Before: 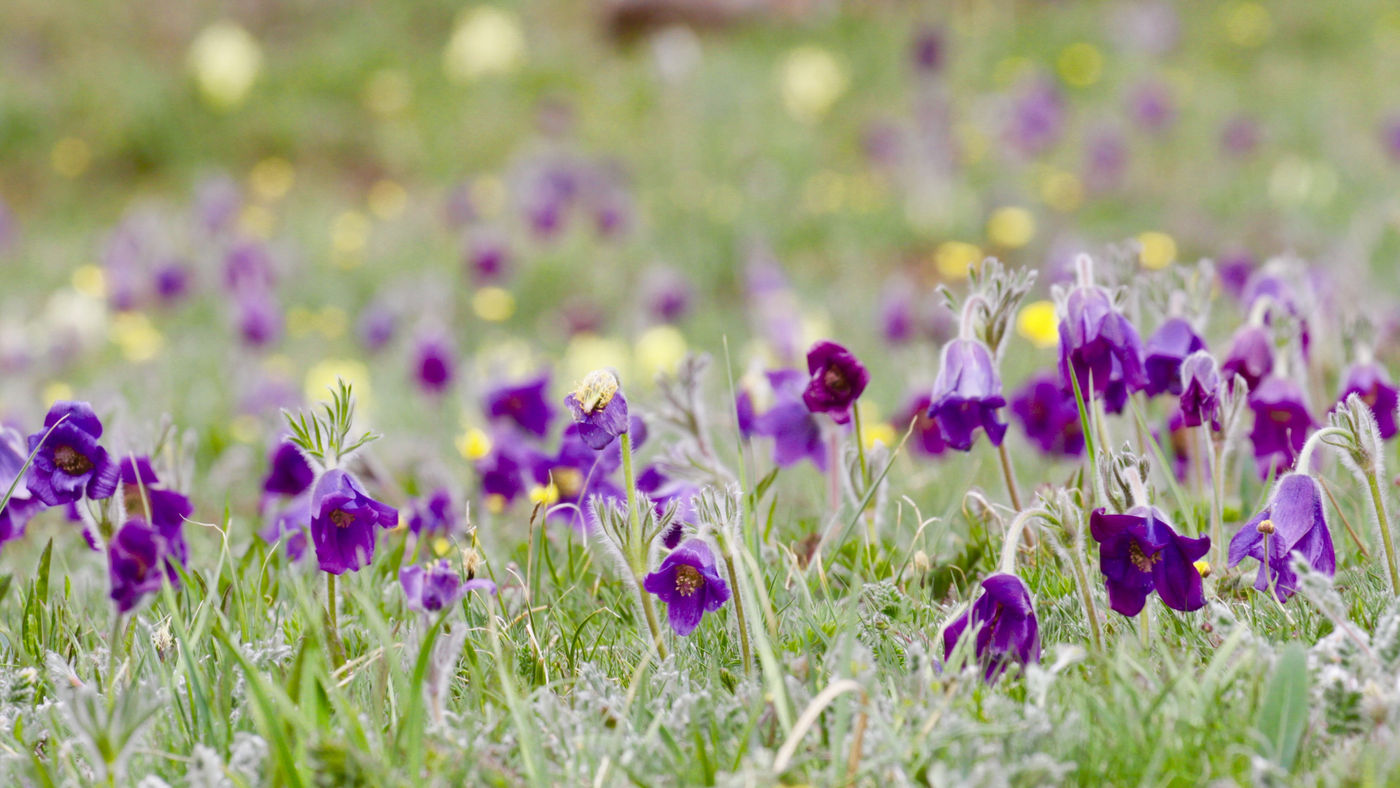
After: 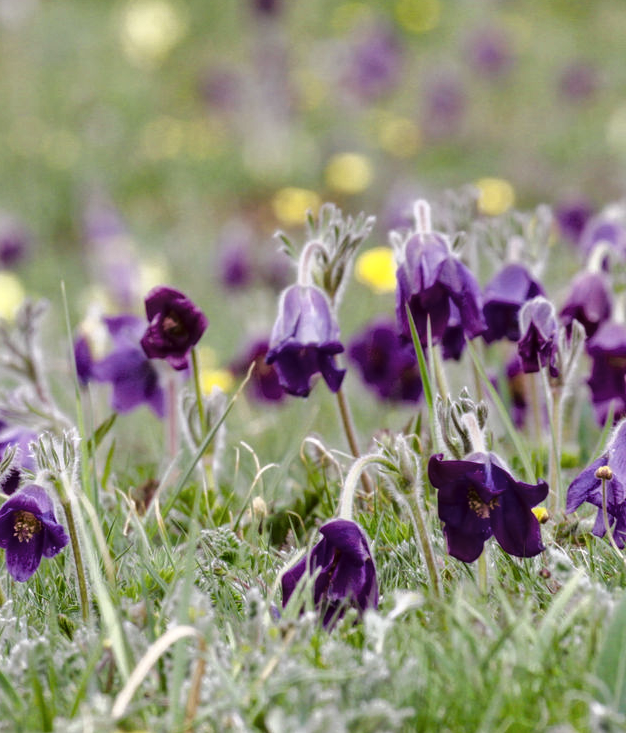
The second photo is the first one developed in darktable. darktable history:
local contrast: on, module defaults
crop: left 47.313%, top 6.915%, right 7.932%
tone curve: curves: ch0 [(0, 0) (0.224, 0.12) (0.375, 0.296) (0.528, 0.472) (0.681, 0.634) (0.8, 0.766) (0.873, 0.877) (1, 1)], color space Lab, linked channels, preserve colors none
contrast brightness saturation: saturation -0.049
